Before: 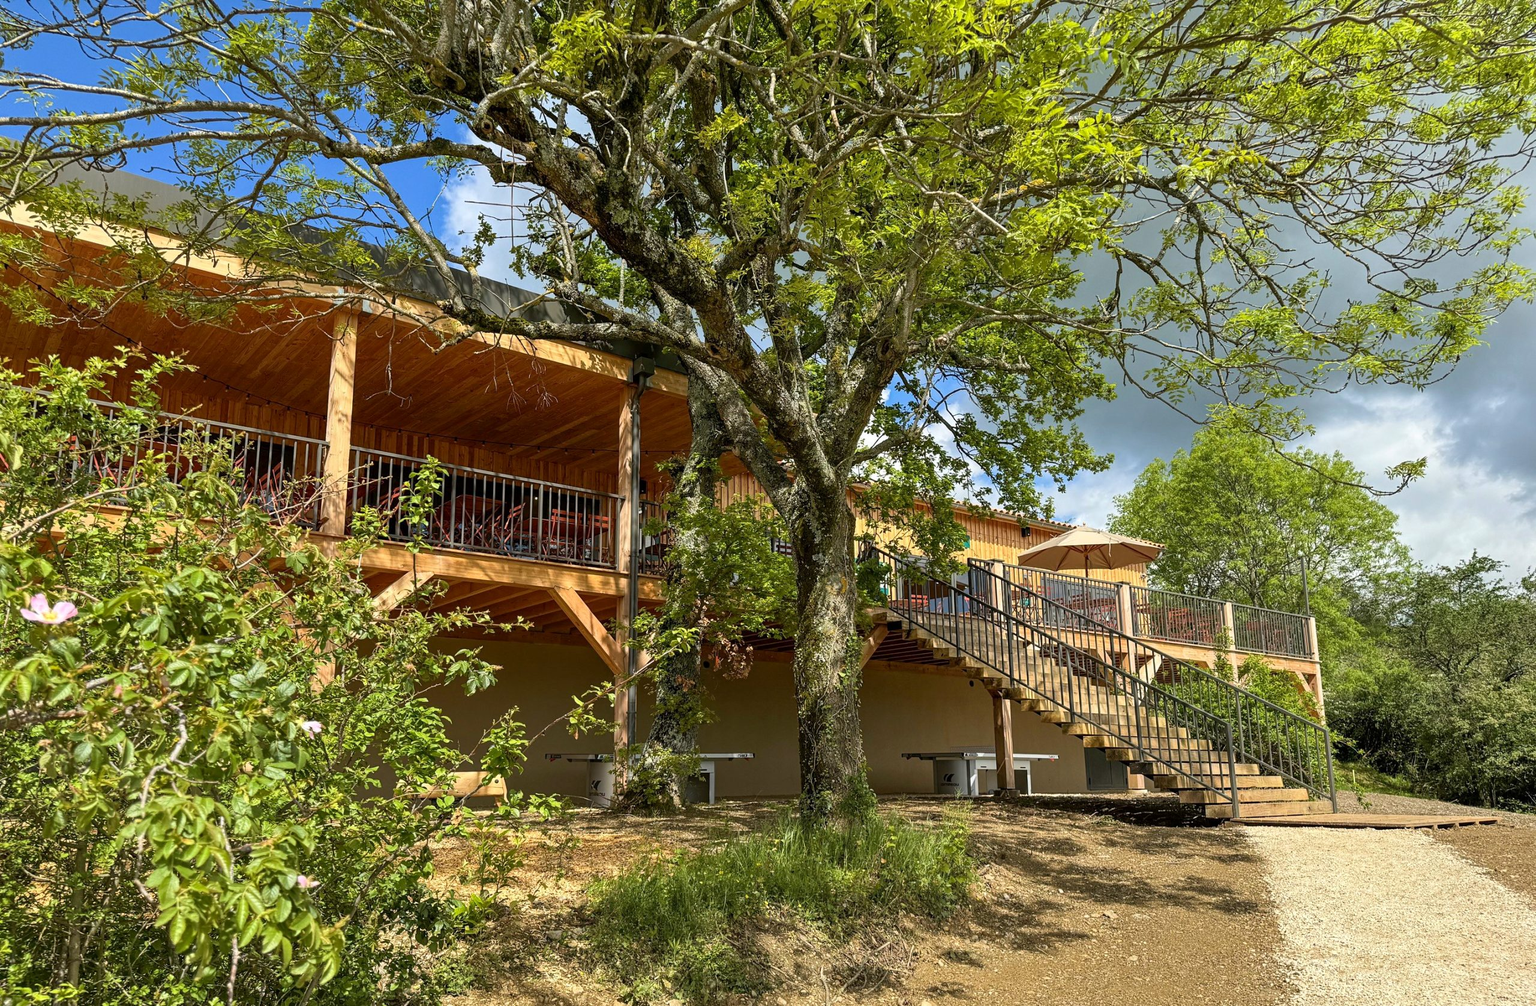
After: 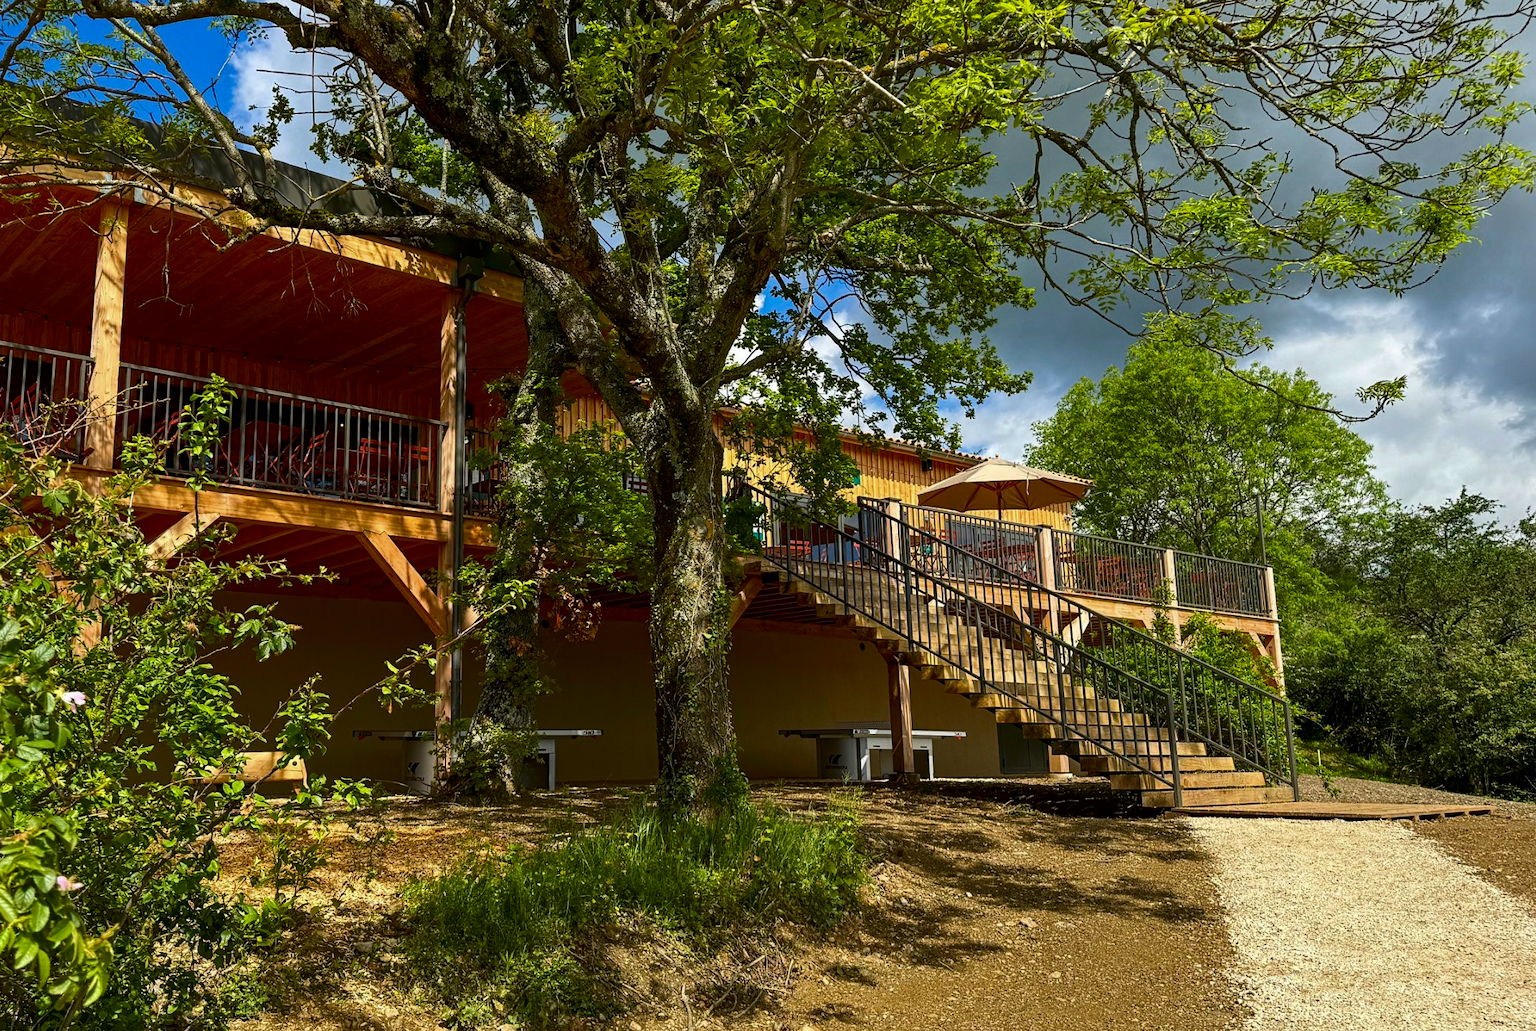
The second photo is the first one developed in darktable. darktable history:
contrast brightness saturation: brightness -0.25, saturation 0.2
crop: left 16.315%, top 14.246%
